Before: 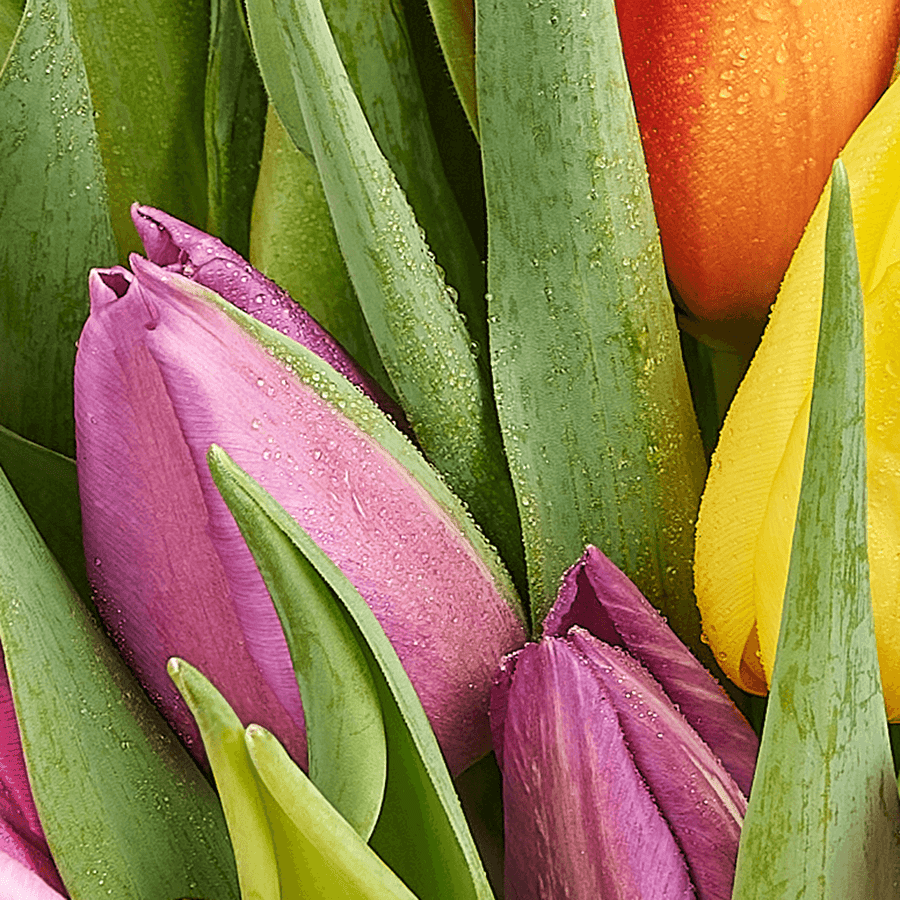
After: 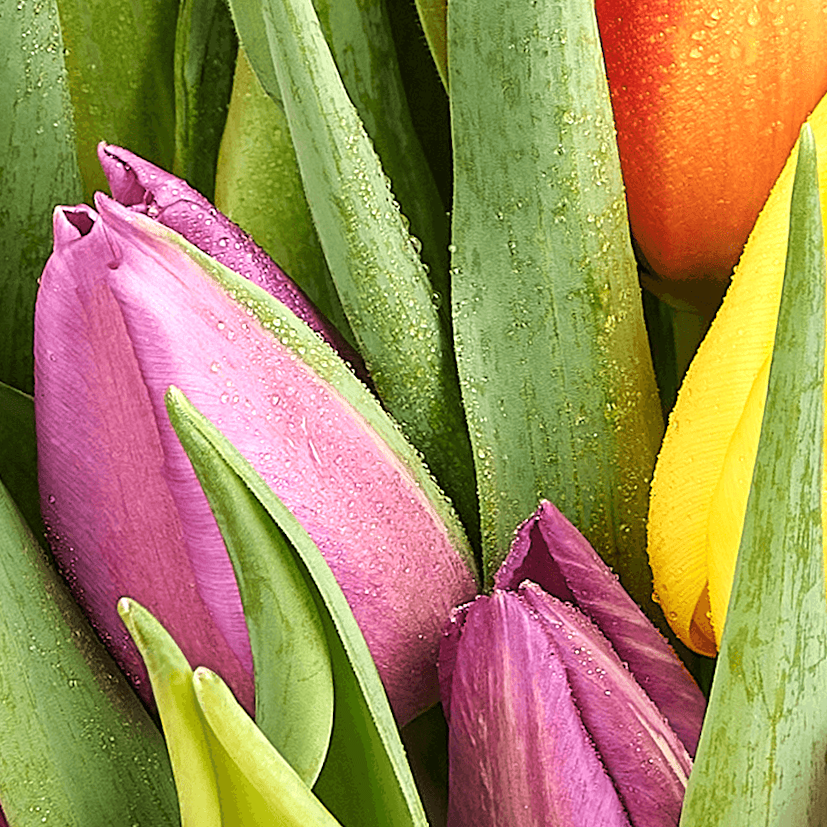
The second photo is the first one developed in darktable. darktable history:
tone equalizer: -8 EV -0.449 EV, -7 EV -0.422 EV, -6 EV -0.371 EV, -5 EV -0.242 EV, -3 EV 0.218 EV, -2 EV 0.318 EV, -1 EV 0.397 EV, +0 EV 0.444 EV
crop and rotate: angle -2.05°, left 3.123%, top 4.093%, right 1.655%, bottom 0.742%
